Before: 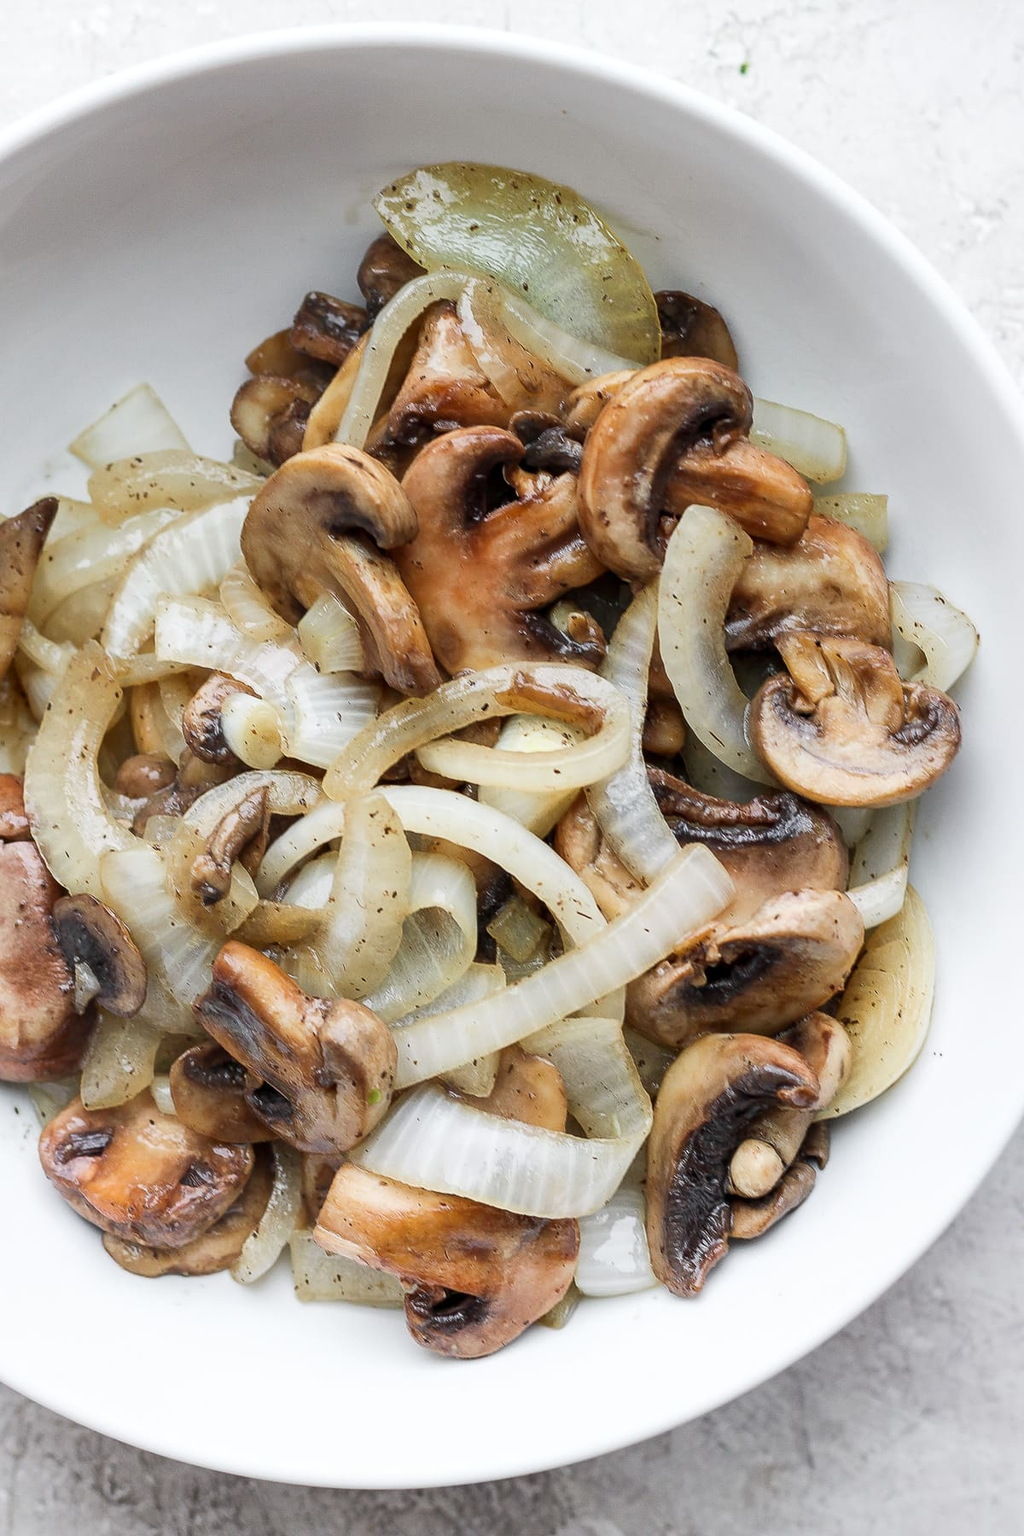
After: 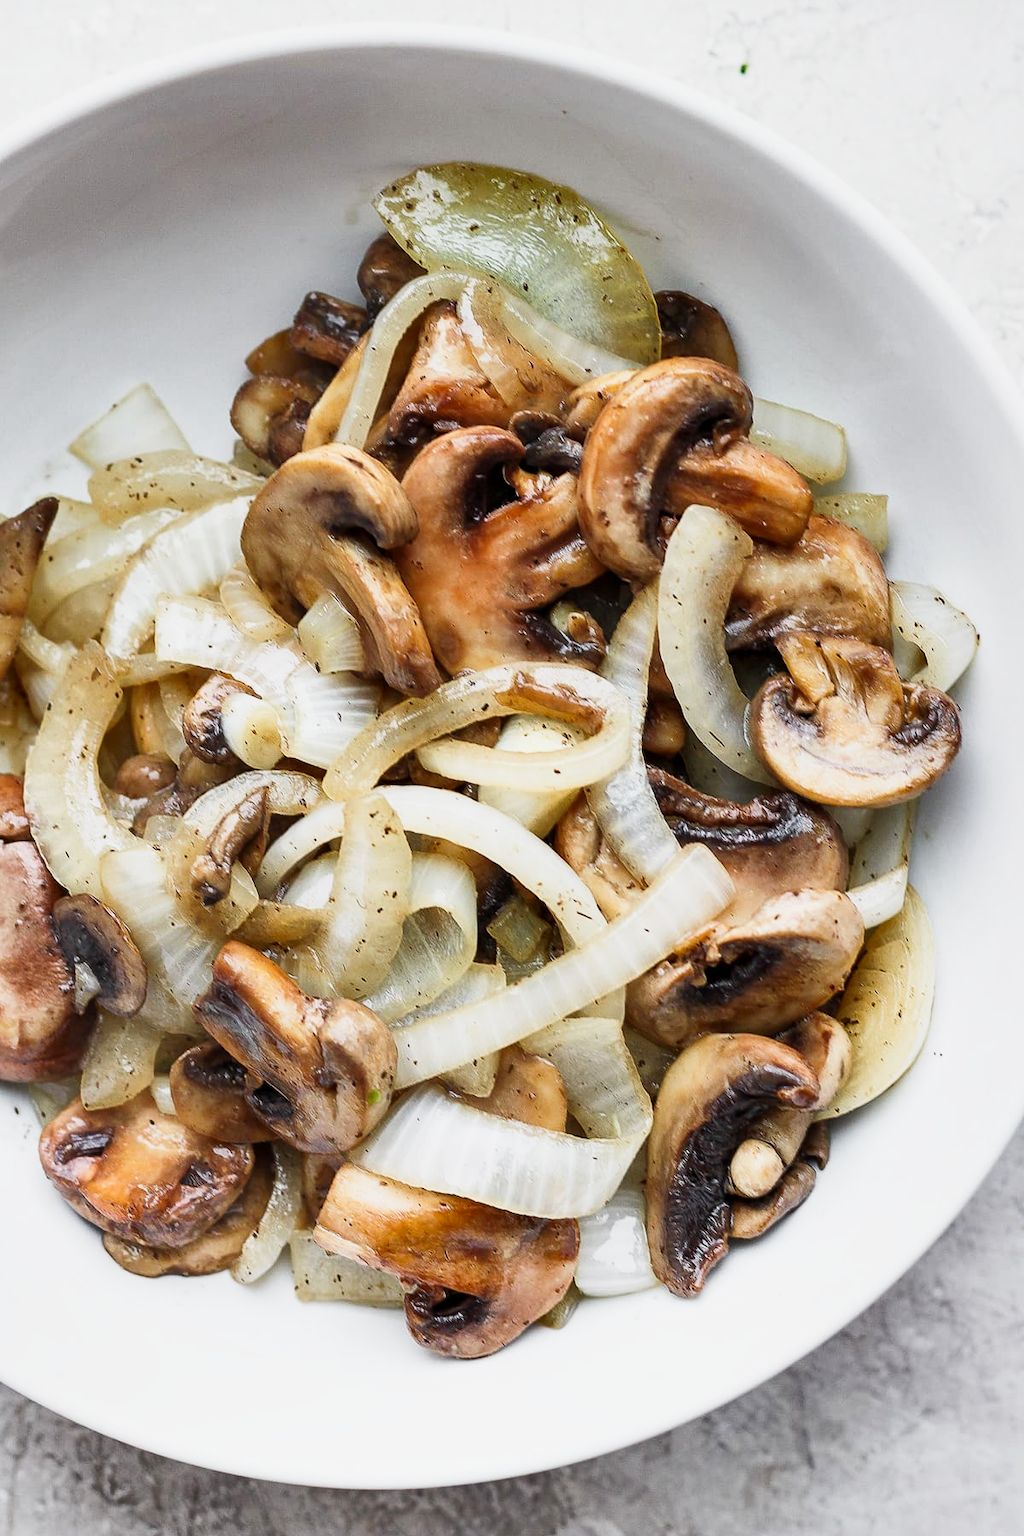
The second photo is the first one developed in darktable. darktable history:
tone curve: curves: ch0 [(0, 0) (0.091, 0.077) (0.517, 0.574) (0.745, 0.82) (0.844, 0.908) (0.909, 0.942) (1, 0.973)]; ch1 [(0, 0) (0.437, 0.404) (0.5, 0.5) (0.534, 0.546) (0.58, 0.603) (0.616, 0.649) (1, 1)]; ch2 [(0, 0) (0.442, 0.415) (0.5, 0.5) (0.535, 0.547) (0.585, 0.62) (1, 1)], preserve colors none
shadows and highlights: radius 134.21, soften with gaussian
